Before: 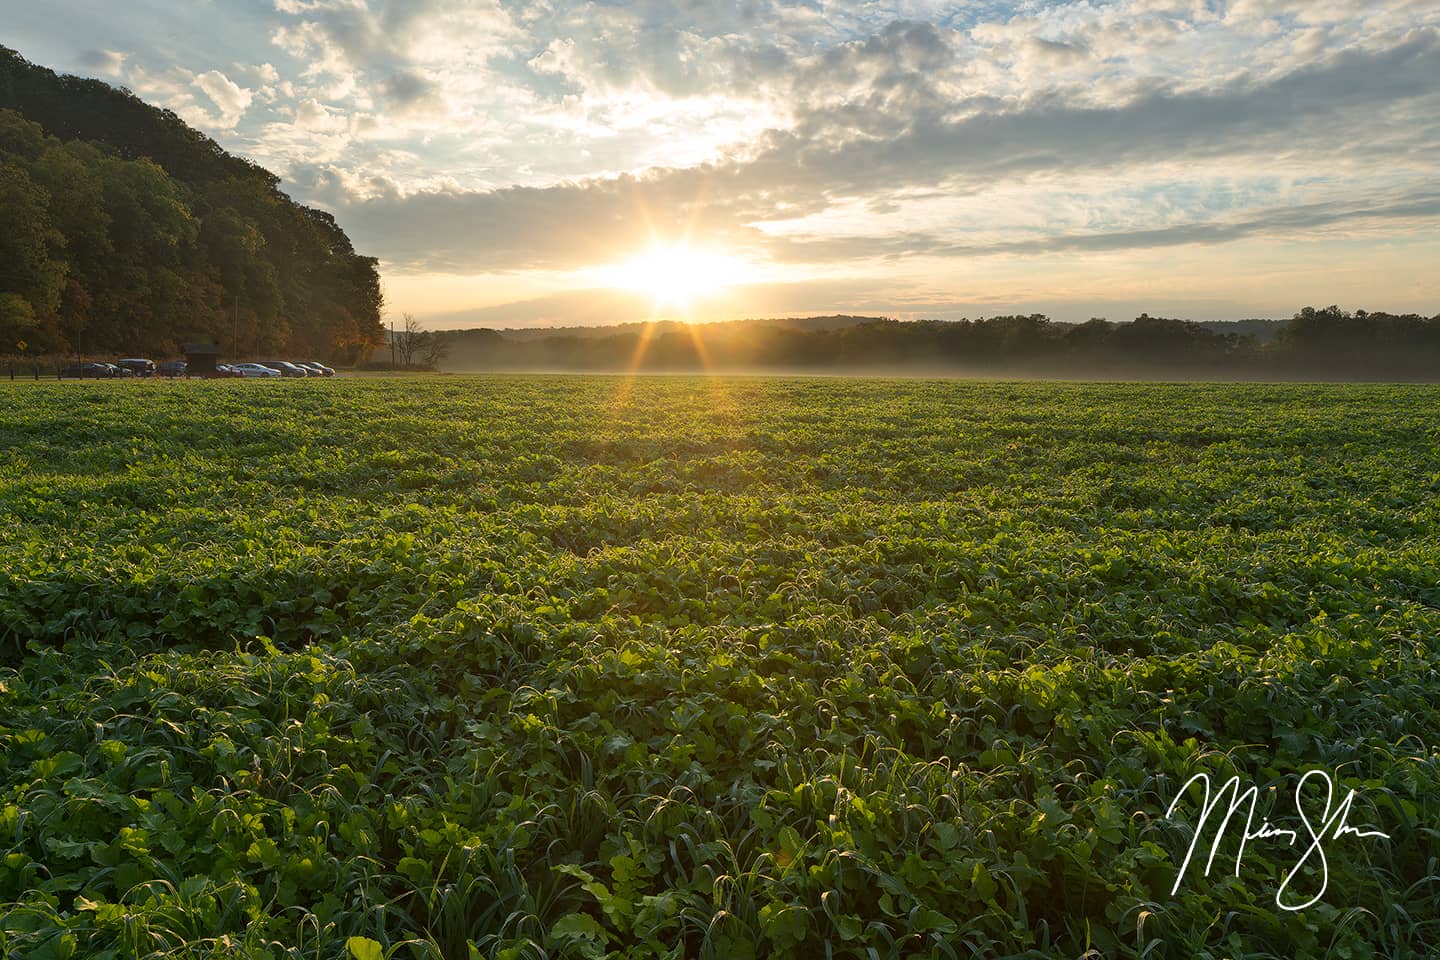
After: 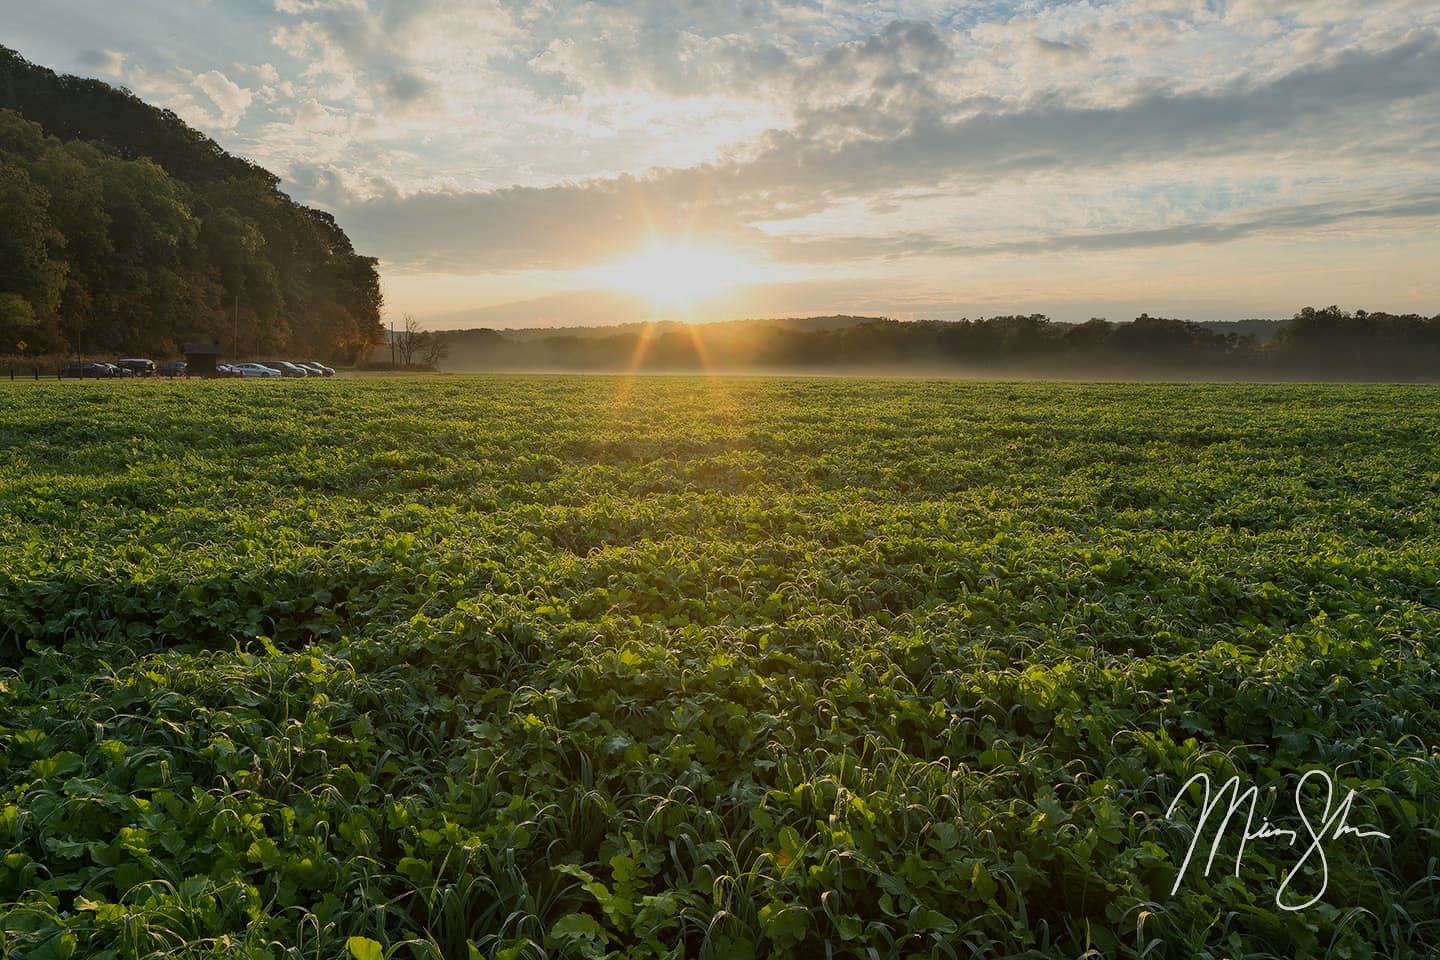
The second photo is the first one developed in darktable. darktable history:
filmic rgb: black relative exposure -16 EV, white relative exposure 4.97 EV, hardness 6.25
tone equalizer: on, module defaults
